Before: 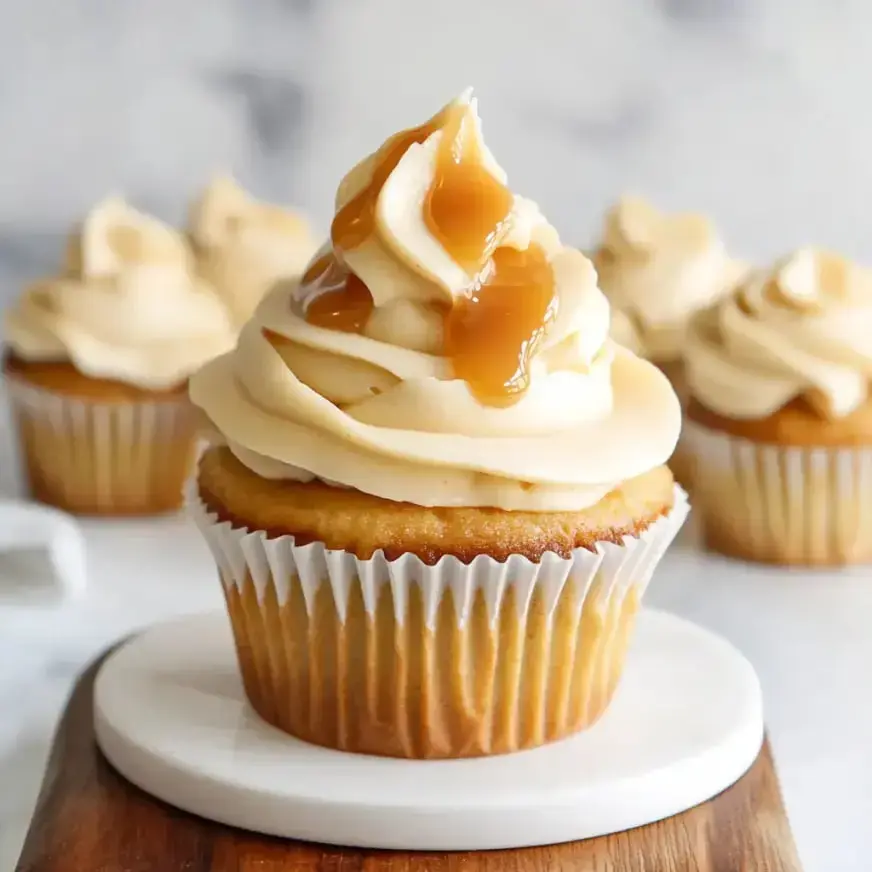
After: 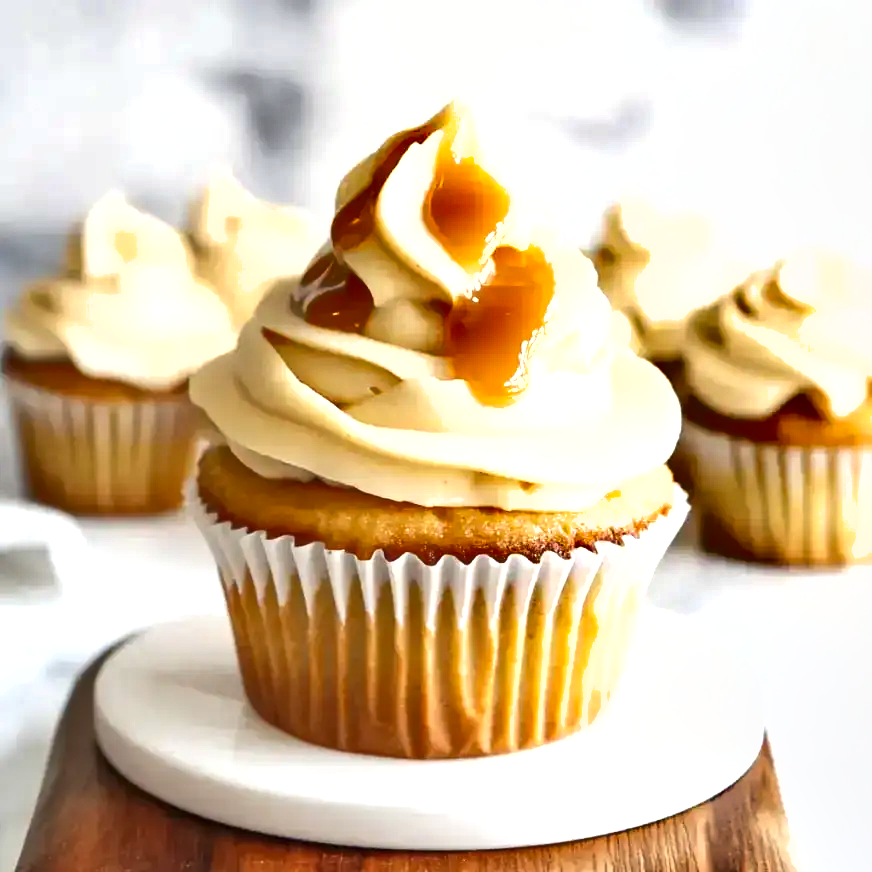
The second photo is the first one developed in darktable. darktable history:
exposure: black level correction 0, exposure 0.703 EV, compensate exposure bias true, compensate highlight preservation false
shadows and highlights: low approximation 0.01, soften with gaussian
